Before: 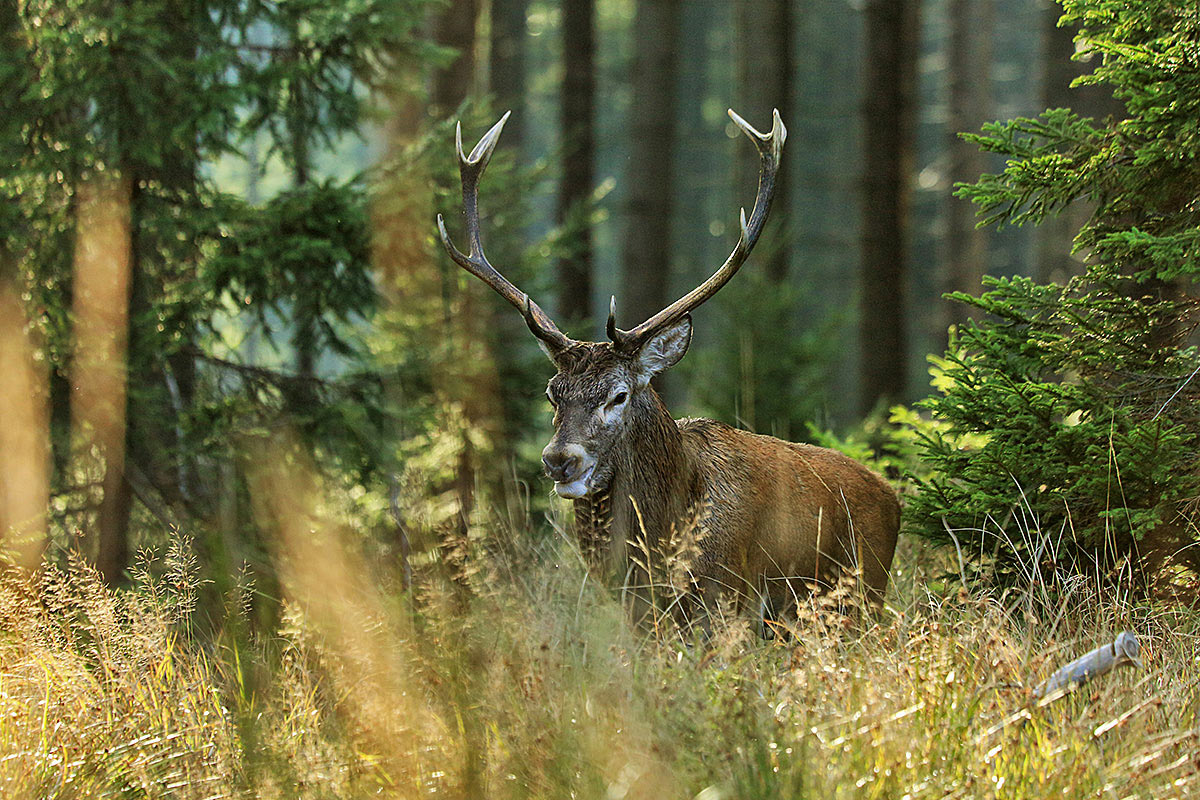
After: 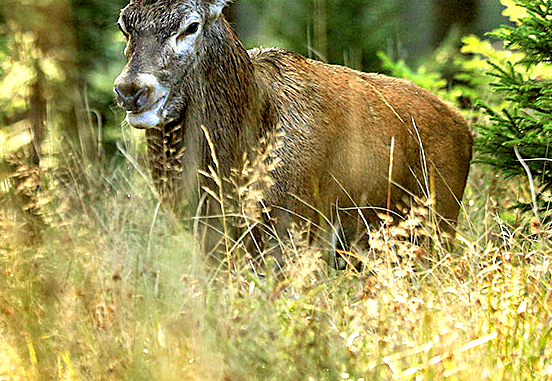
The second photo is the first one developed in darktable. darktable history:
crop: left 35.74%, top 46.327%, right 18.21%, bottom 6.044%
exposure: black level correction 0.008, exposure 0.982 EV, compensate exposure bias true, compensate highlight preservation false
